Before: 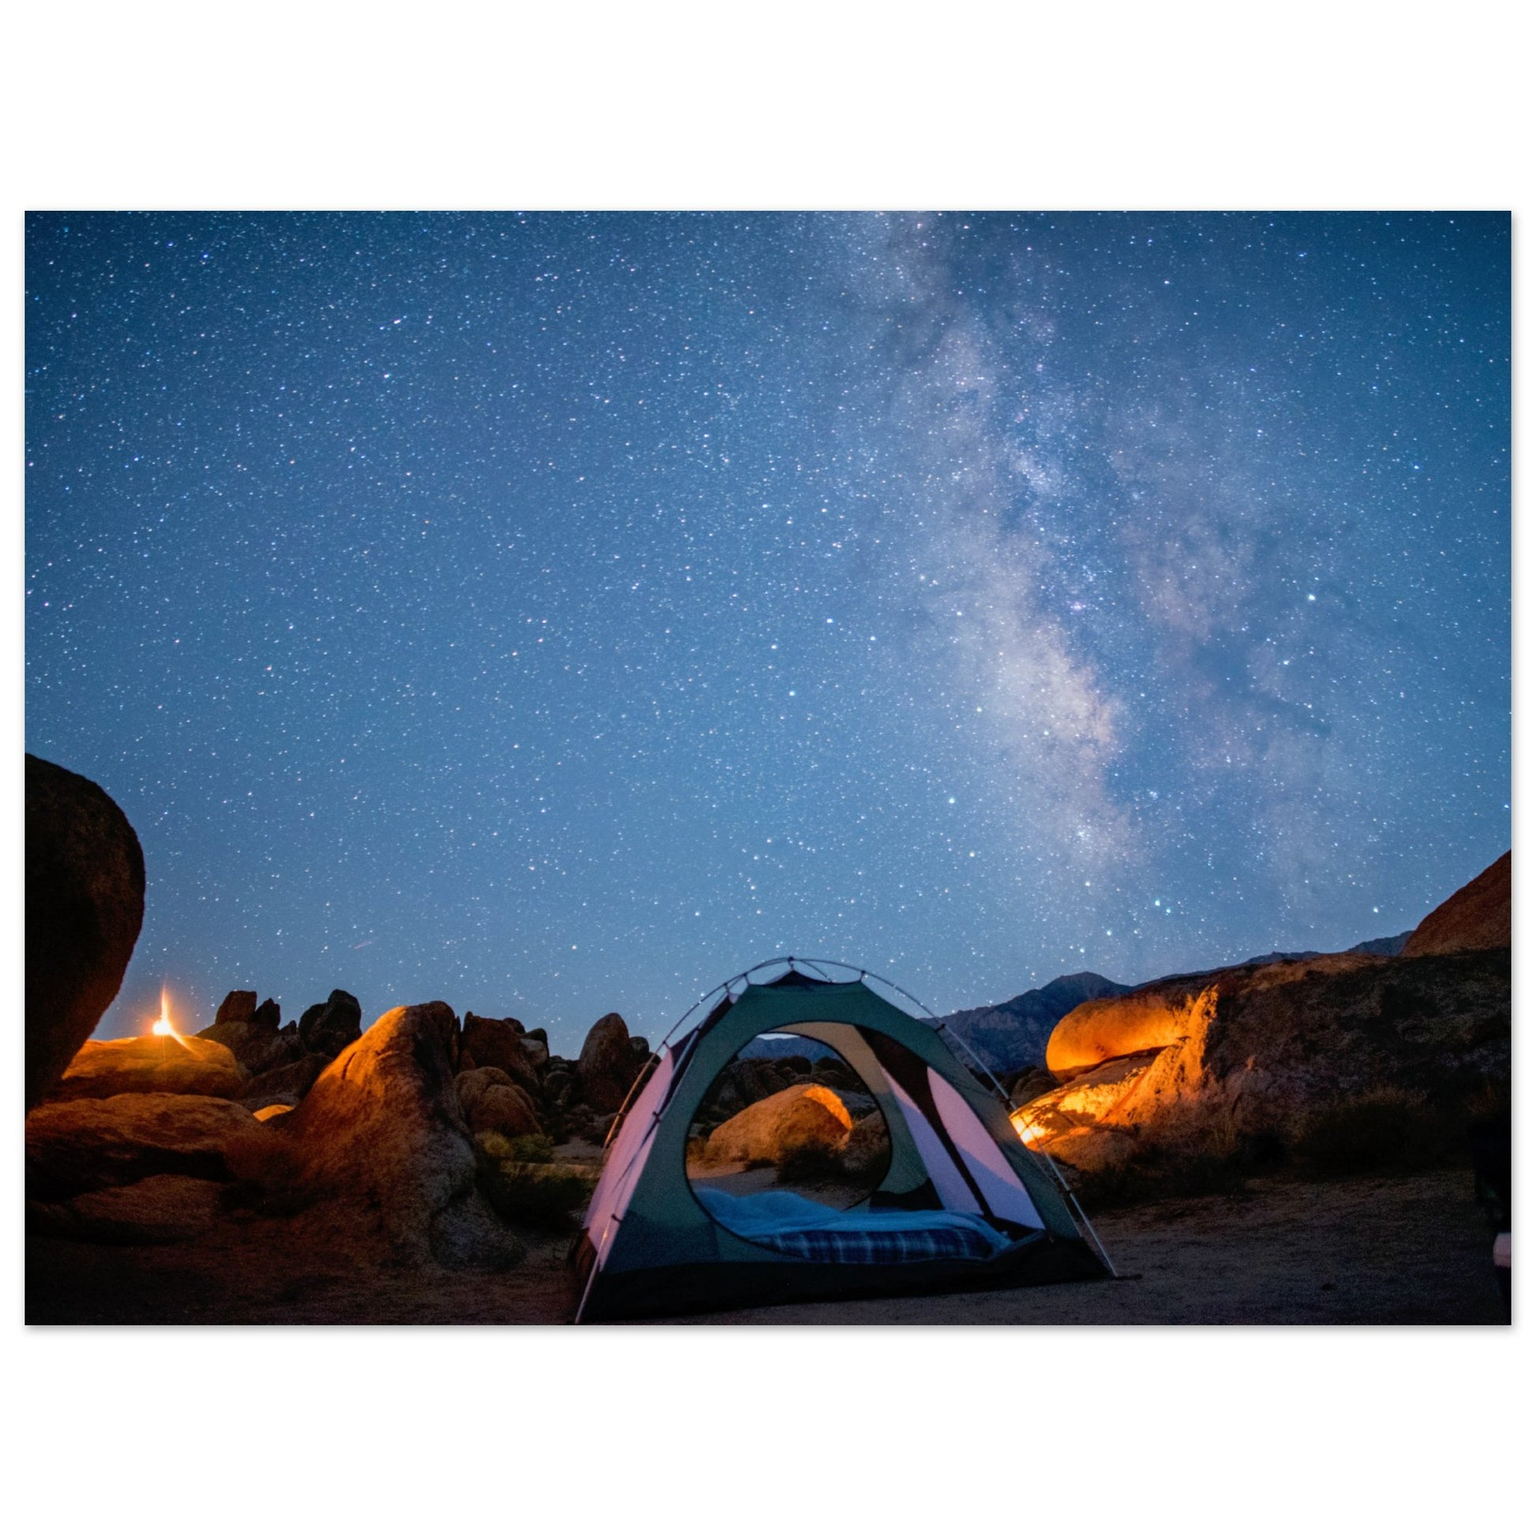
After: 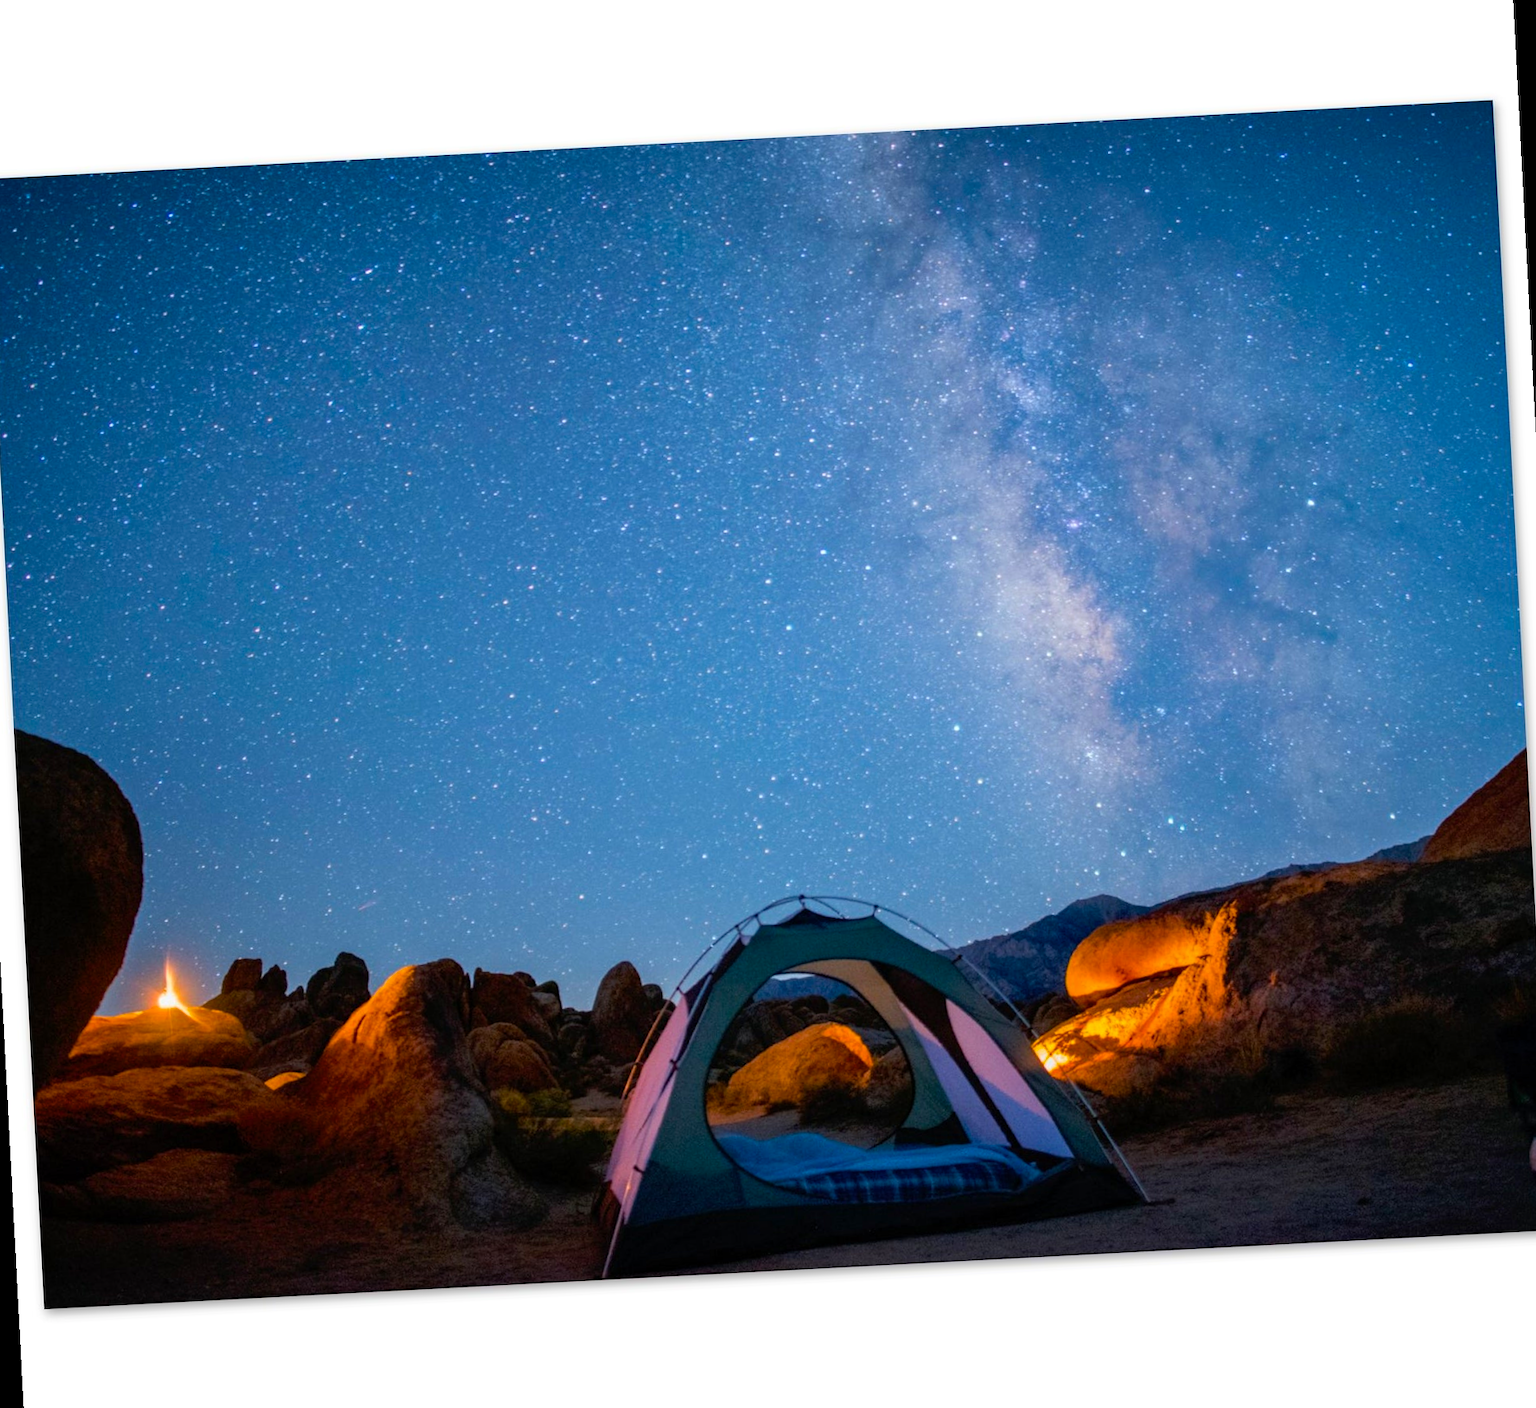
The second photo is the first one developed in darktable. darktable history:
rotate and perspective: rotation -3°, crop left 0.031, crop right 0.968, crop top 0.07, crop bottom 0.93
color balance rgb: perceptual saturation grading › global saturation 25%, global vibrance 20%
